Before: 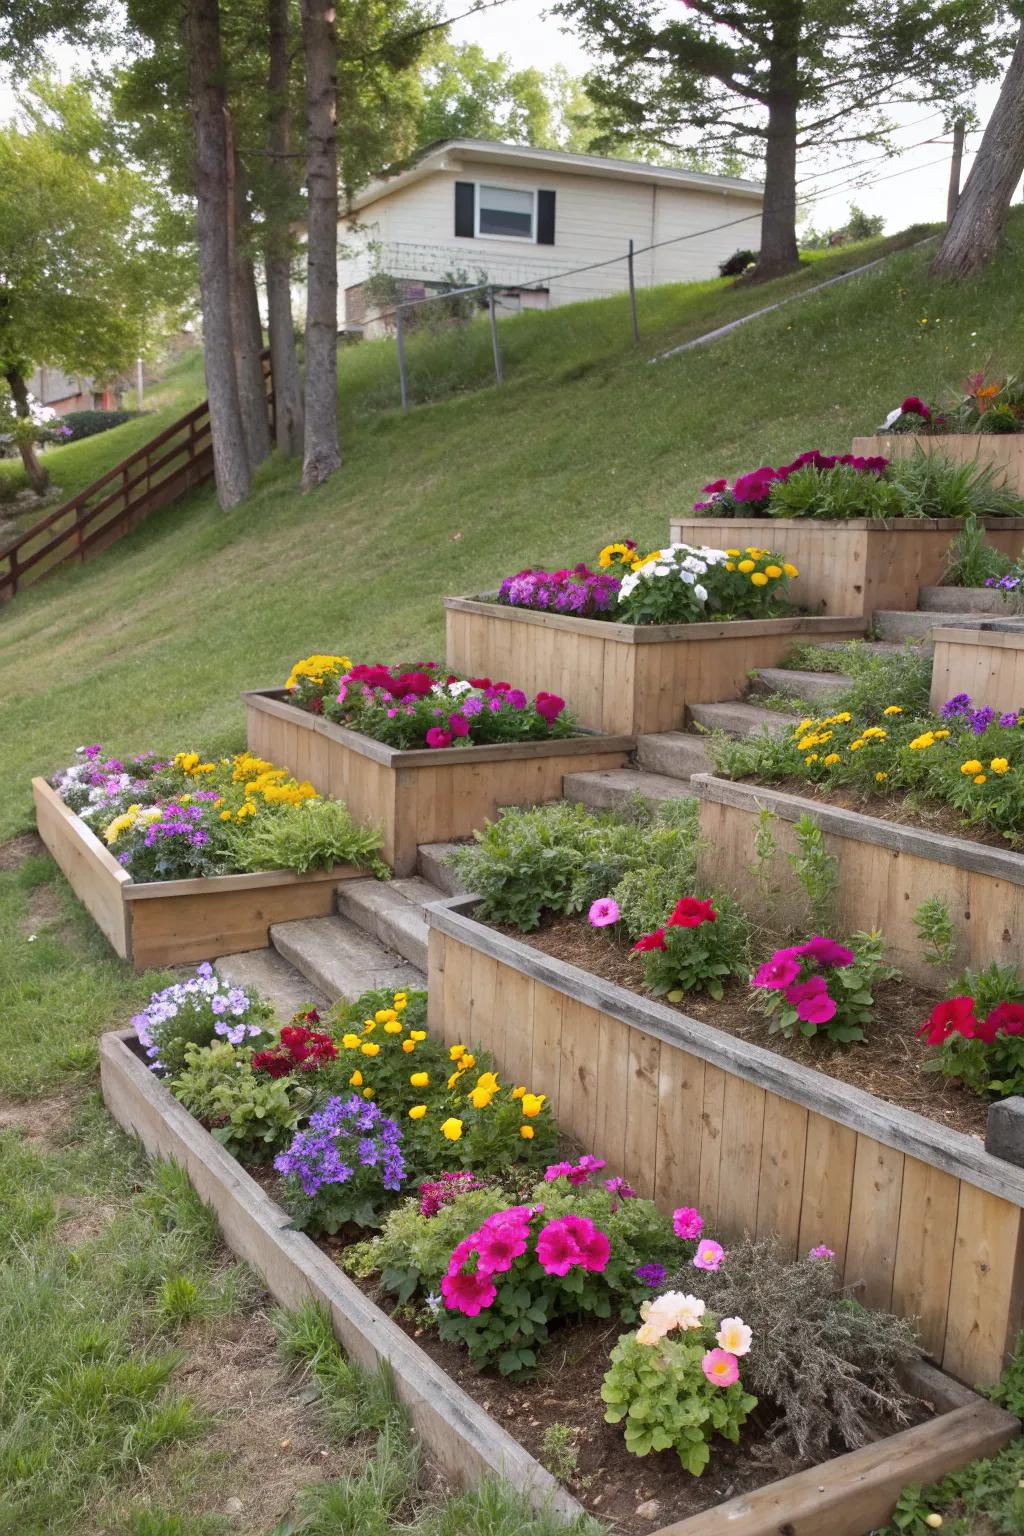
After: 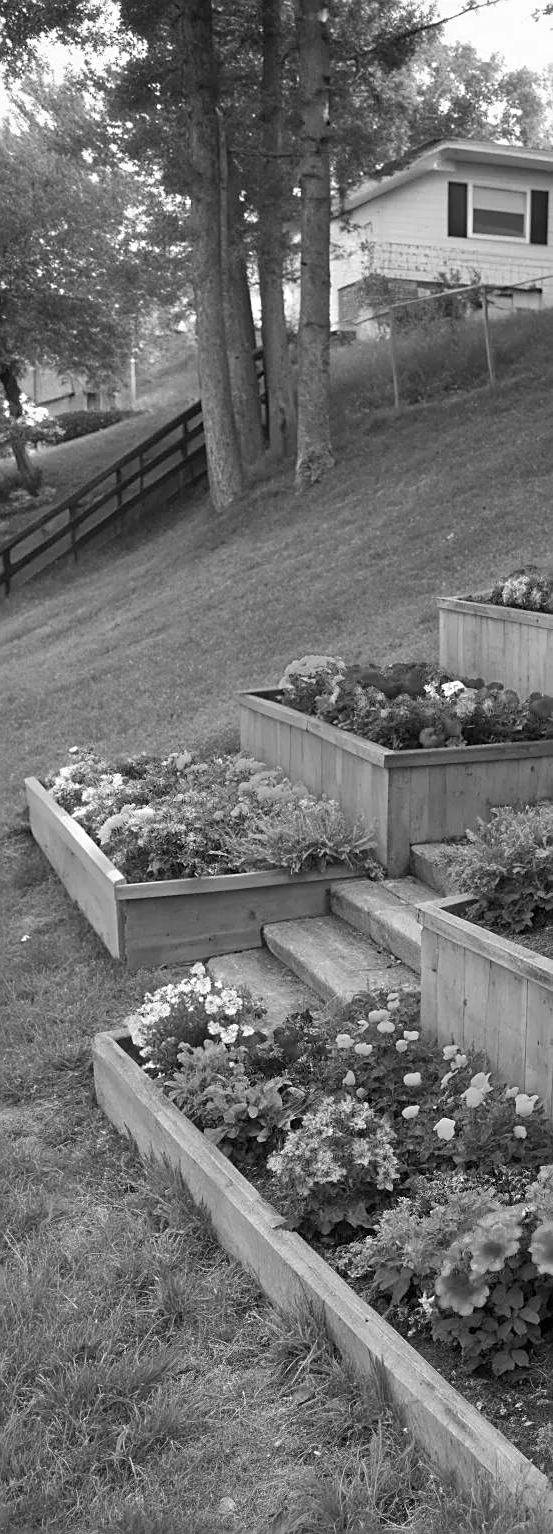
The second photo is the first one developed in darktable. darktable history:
color calibration: output gray [0.25, 0.35, 0.4, 0], x 0.372, y 0.386, temperature 4283.62 K
sharpen: on, module defaults
crop: left 0.746%, right 45.214%, bottom 0.082%
